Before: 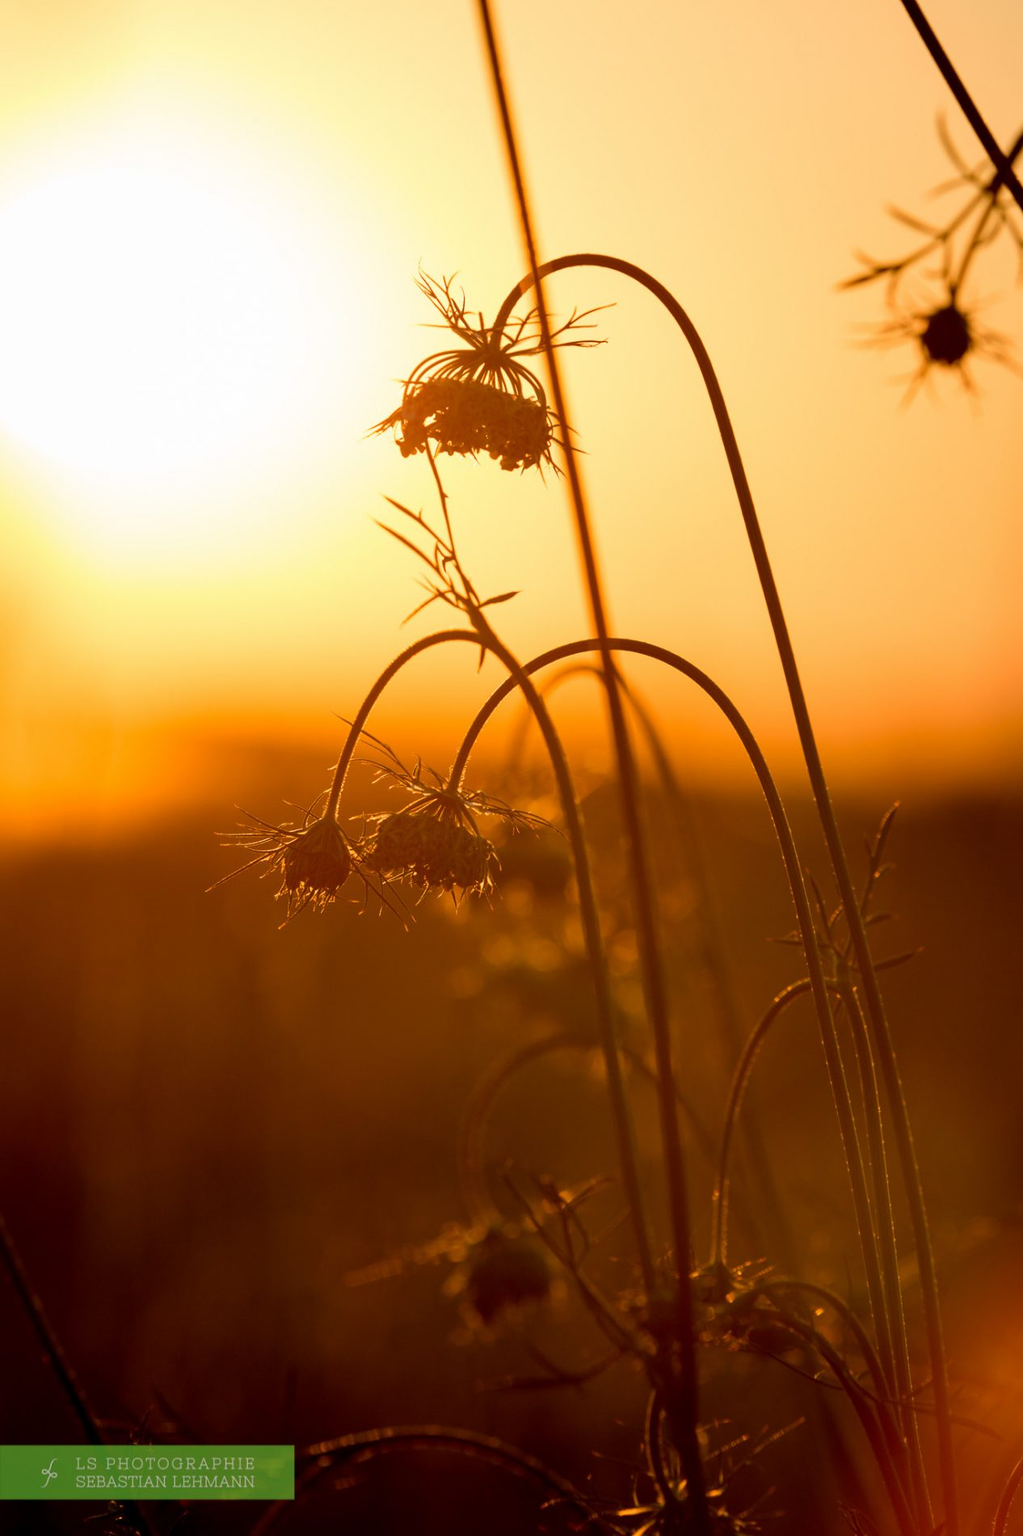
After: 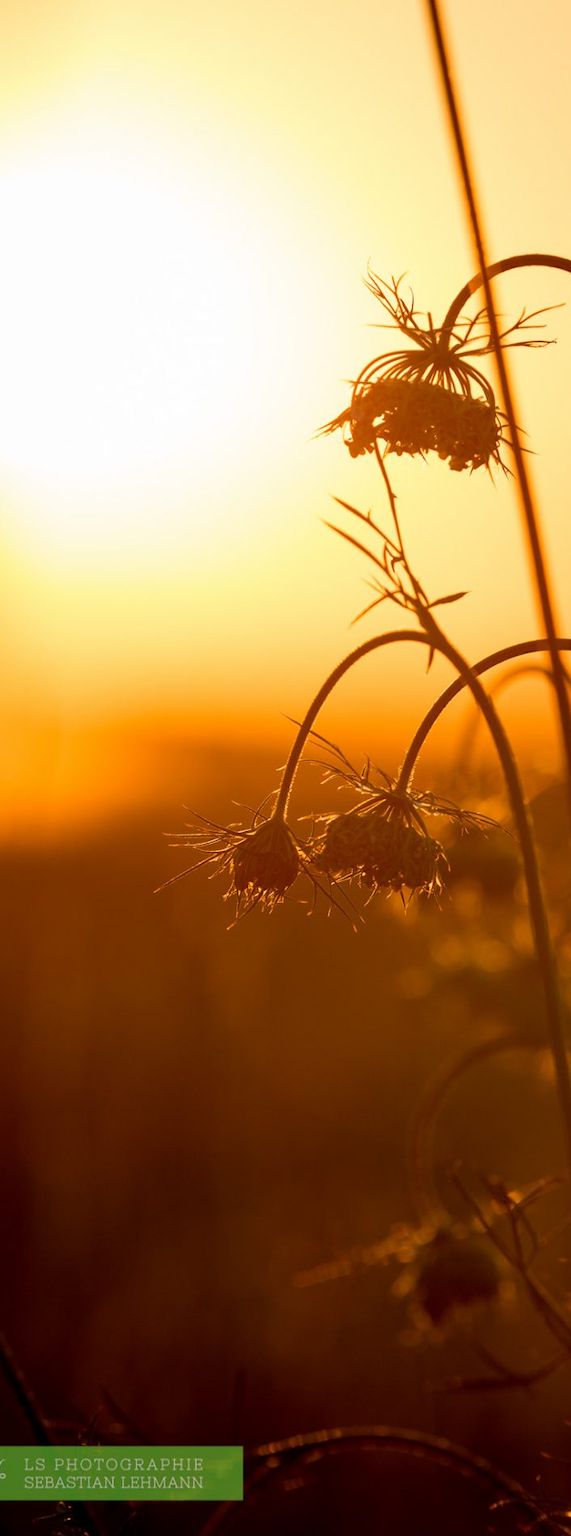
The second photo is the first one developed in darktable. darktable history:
crop: left 5.091%, right 39.044%
